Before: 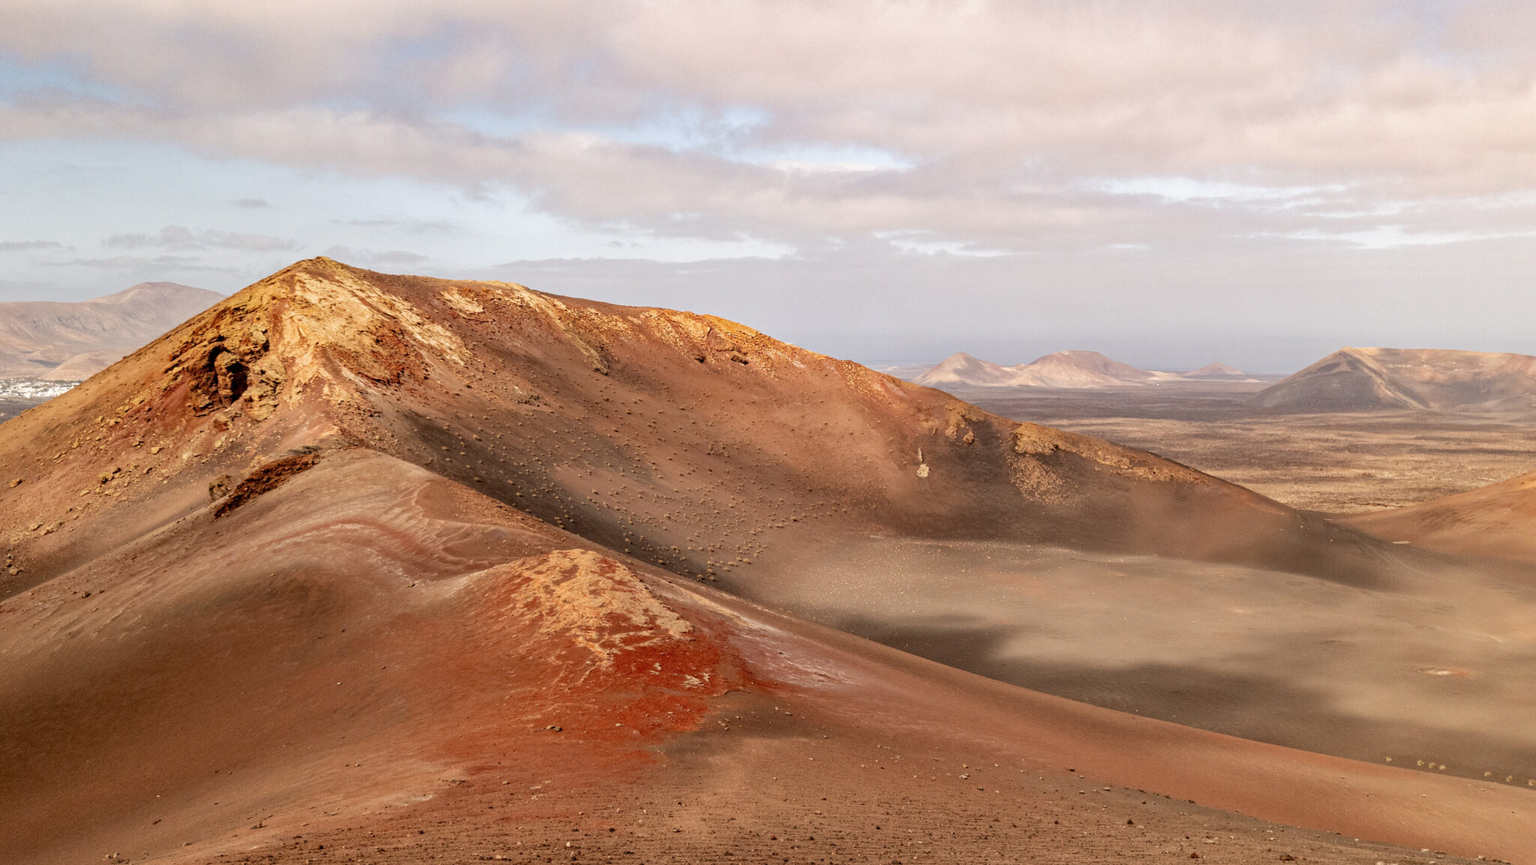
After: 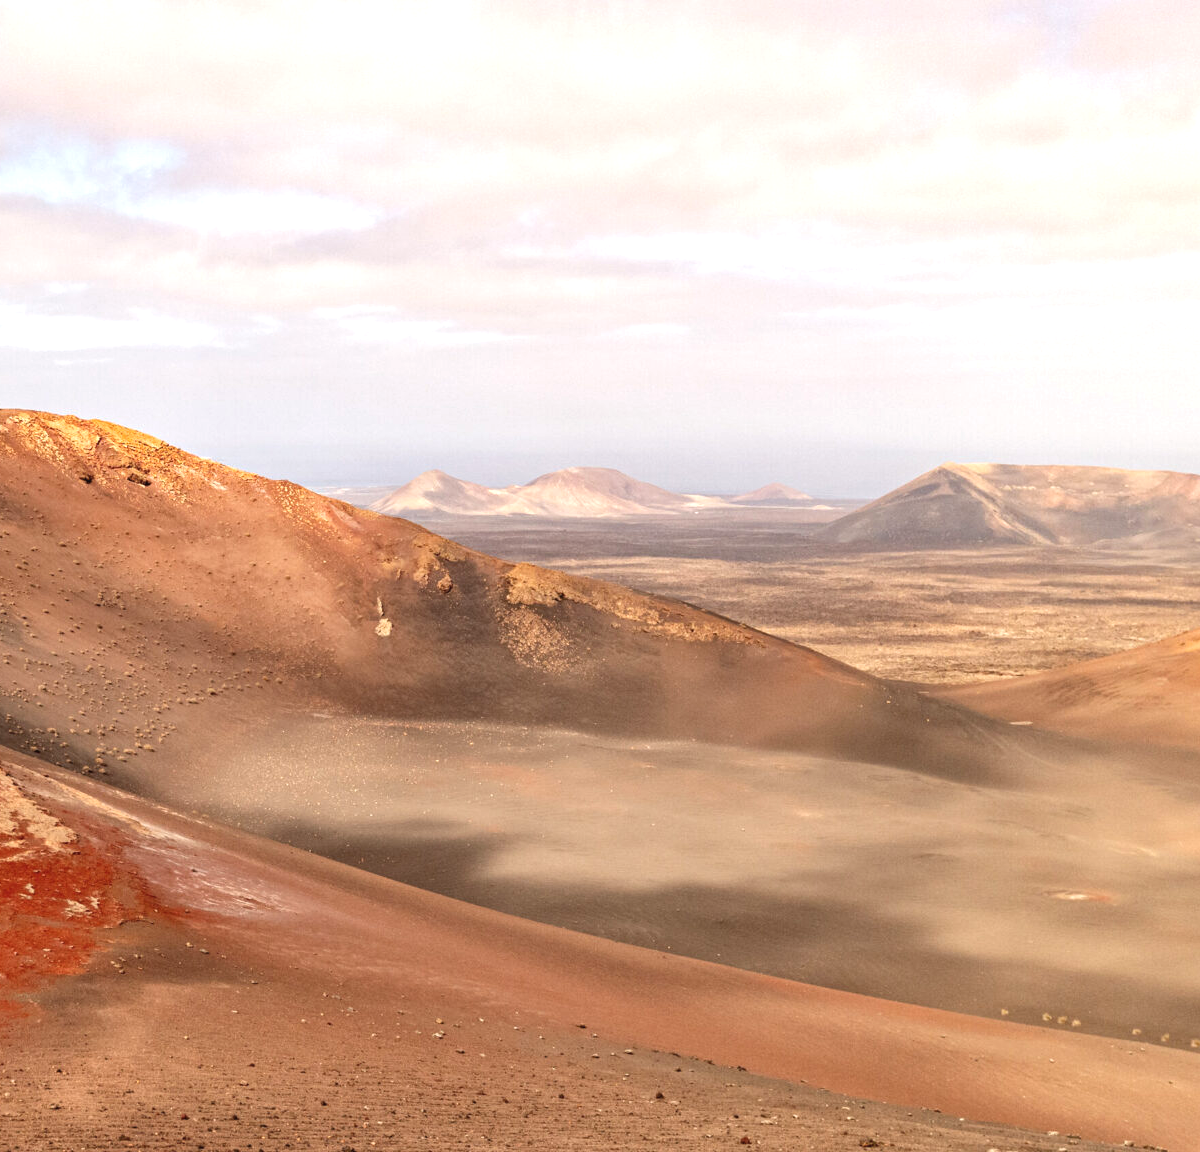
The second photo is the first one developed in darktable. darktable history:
exposure: black level correction -0.002, exposure 0.54 EV, compensate highlight preservation false
crop: left 41.402%
